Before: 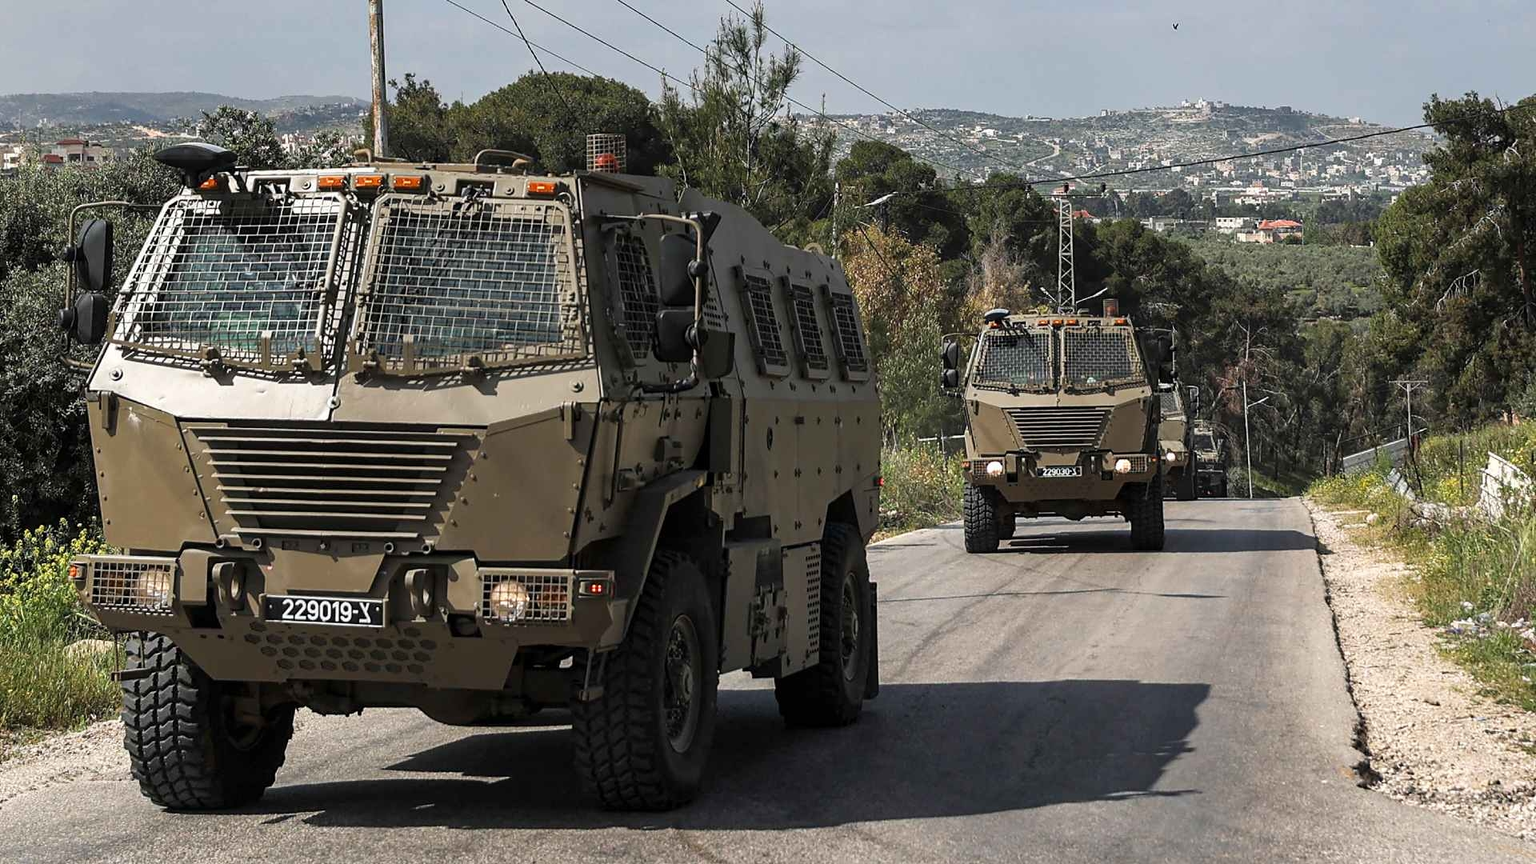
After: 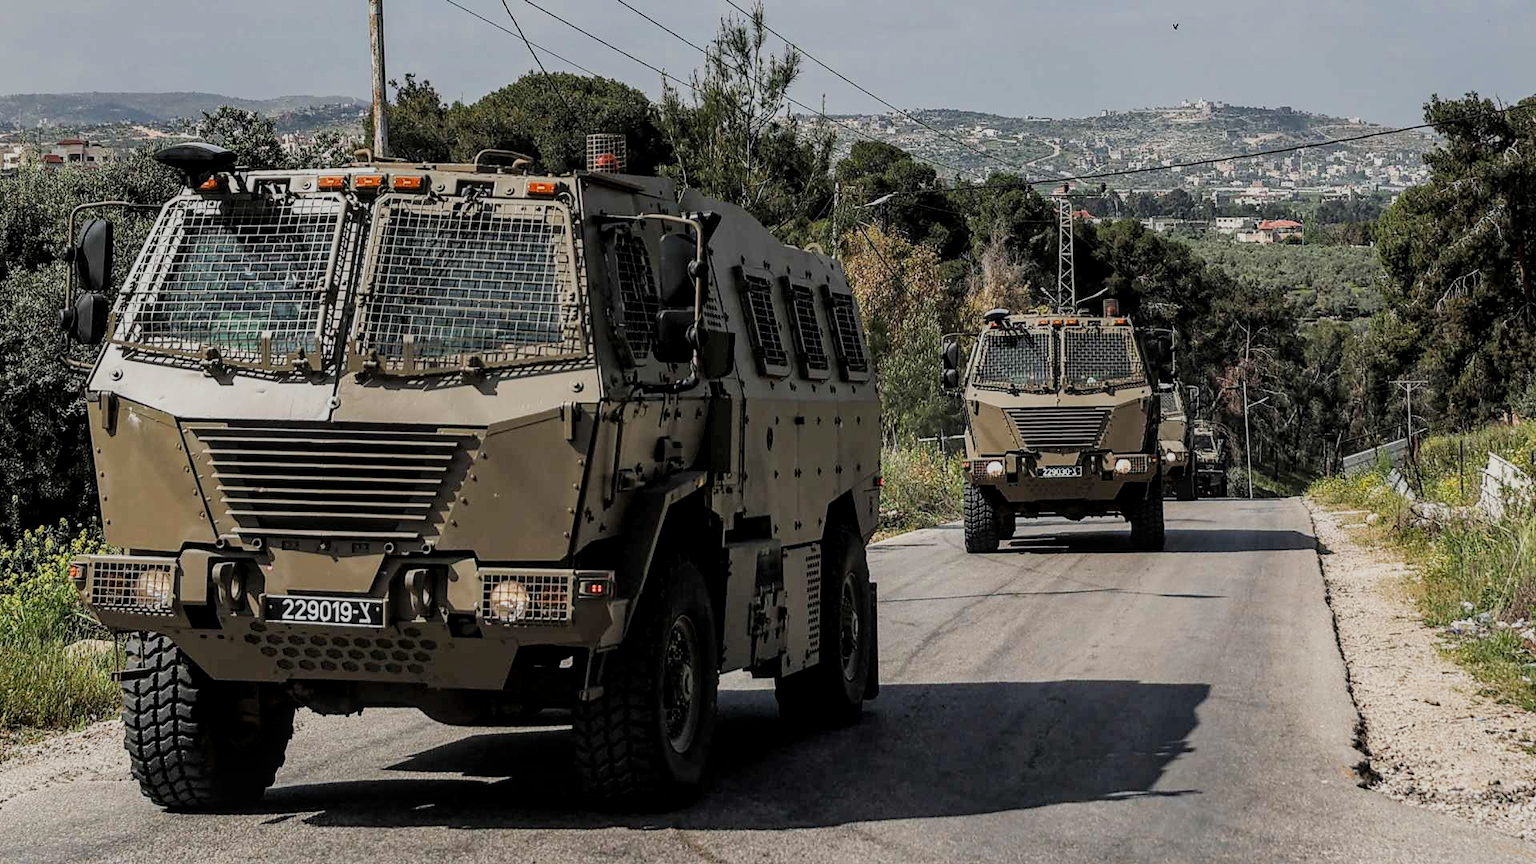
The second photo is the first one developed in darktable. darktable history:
local contrast: on, module defaults
filmic rgb: black relative exposure -7.65 EV, white relative exposure 4.56 EV, hardness 3.61, contrast 0.994
tone equalizer: edges refinement/feathering 500, mask exposure compensation -1.57 EV, preserve details no
